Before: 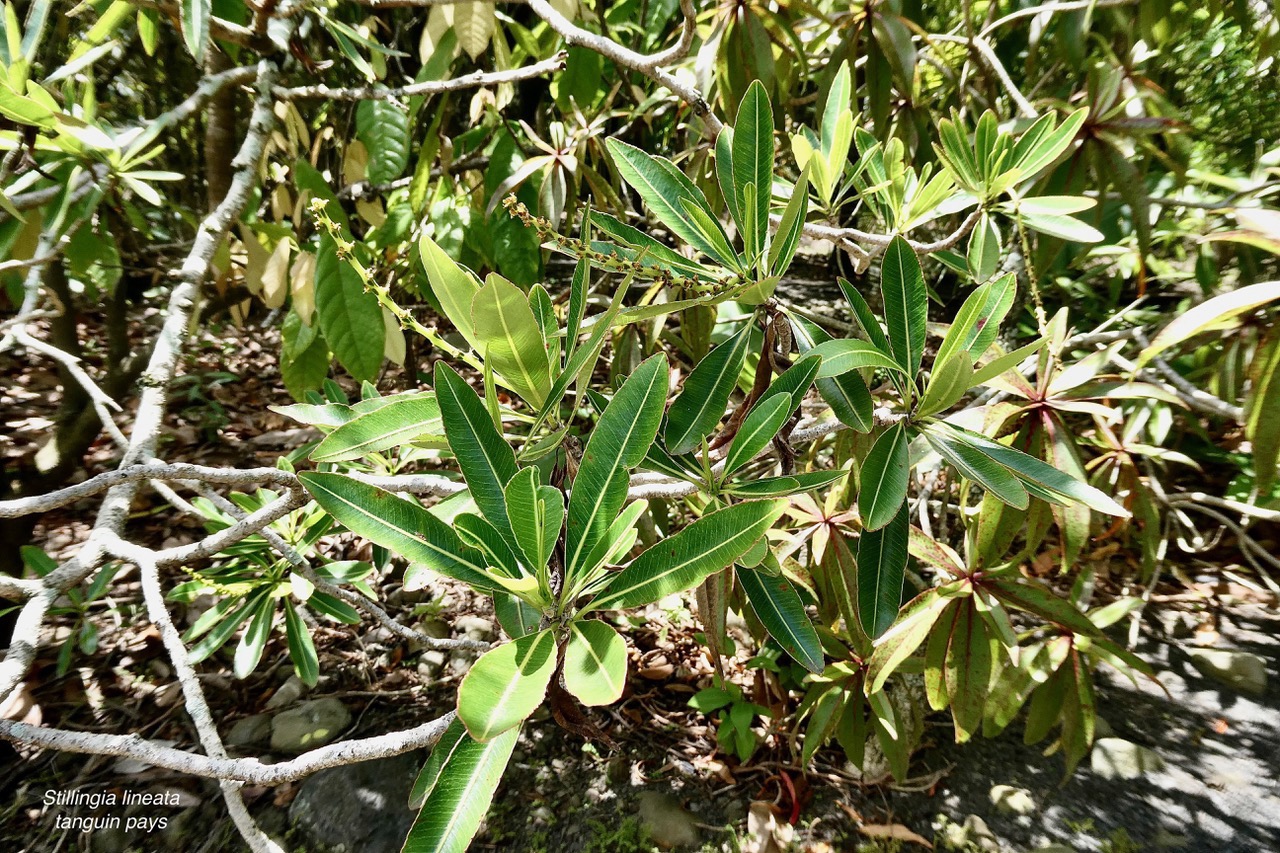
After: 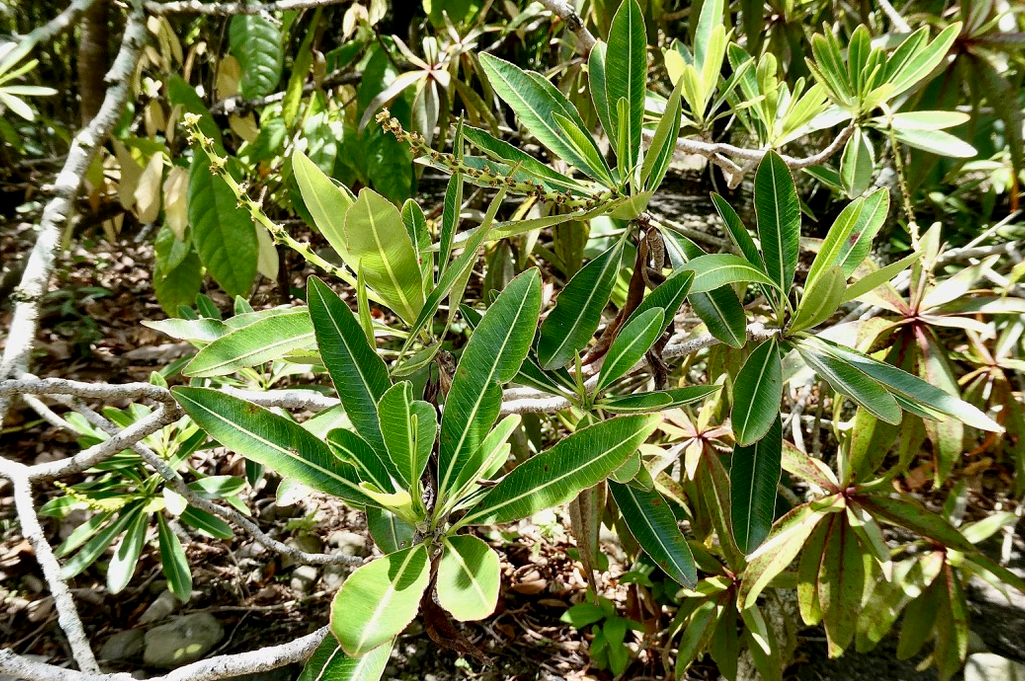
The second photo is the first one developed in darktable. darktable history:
crop and rotate: left 9.961%, top 10.053%, right 9.945%, bottom 10.008%
